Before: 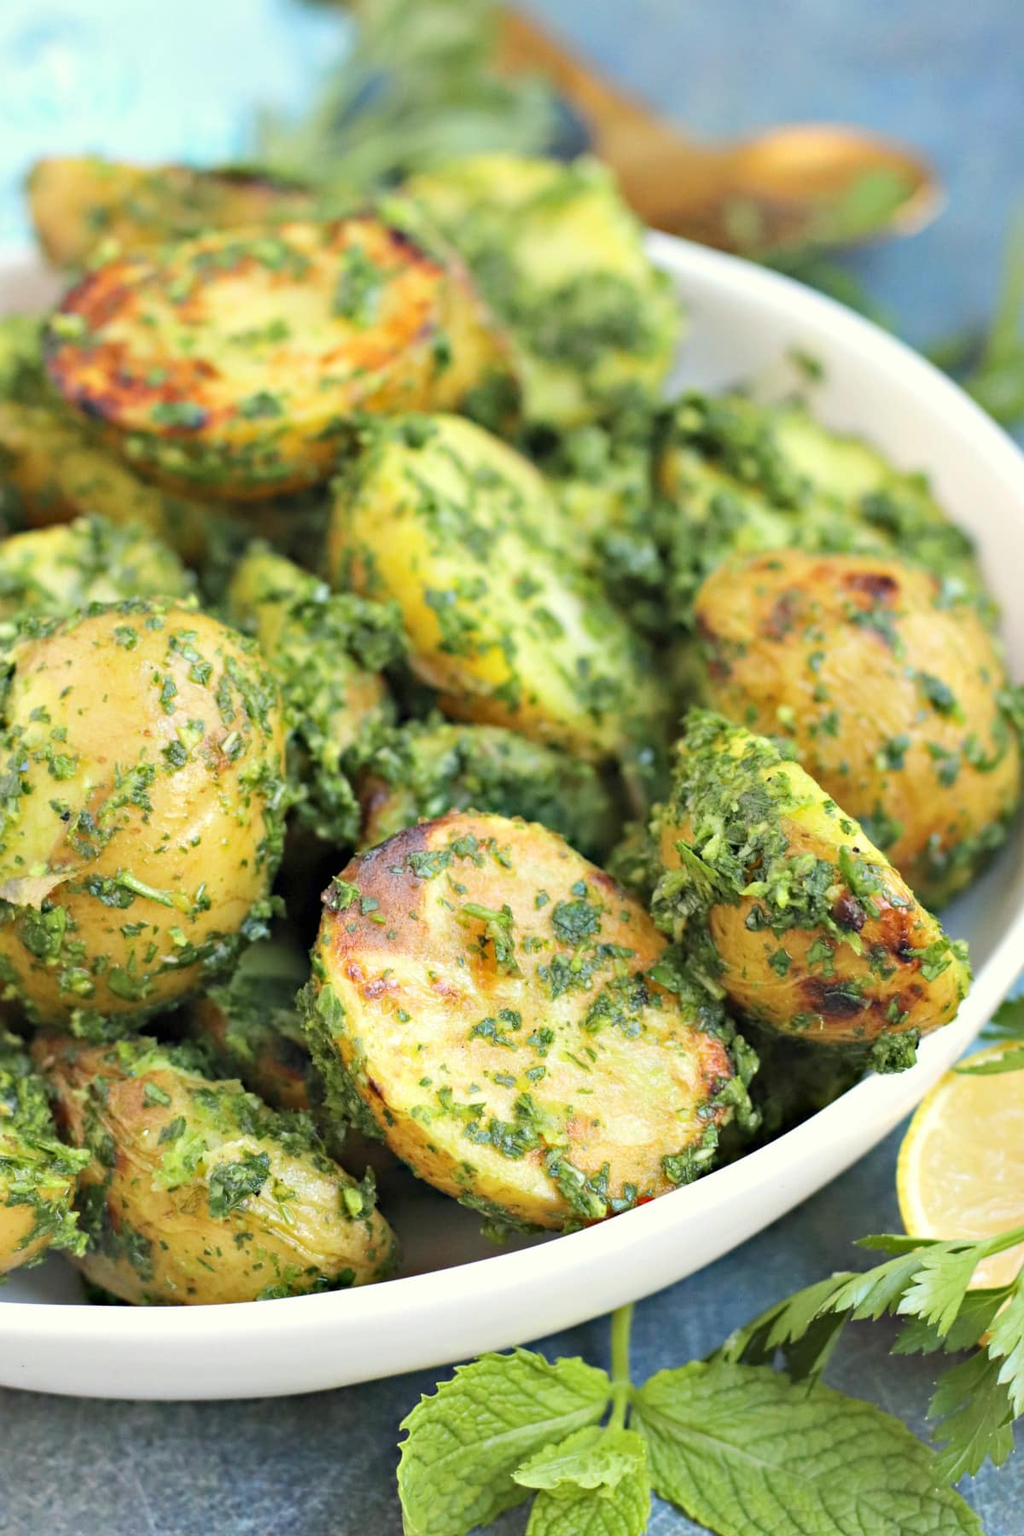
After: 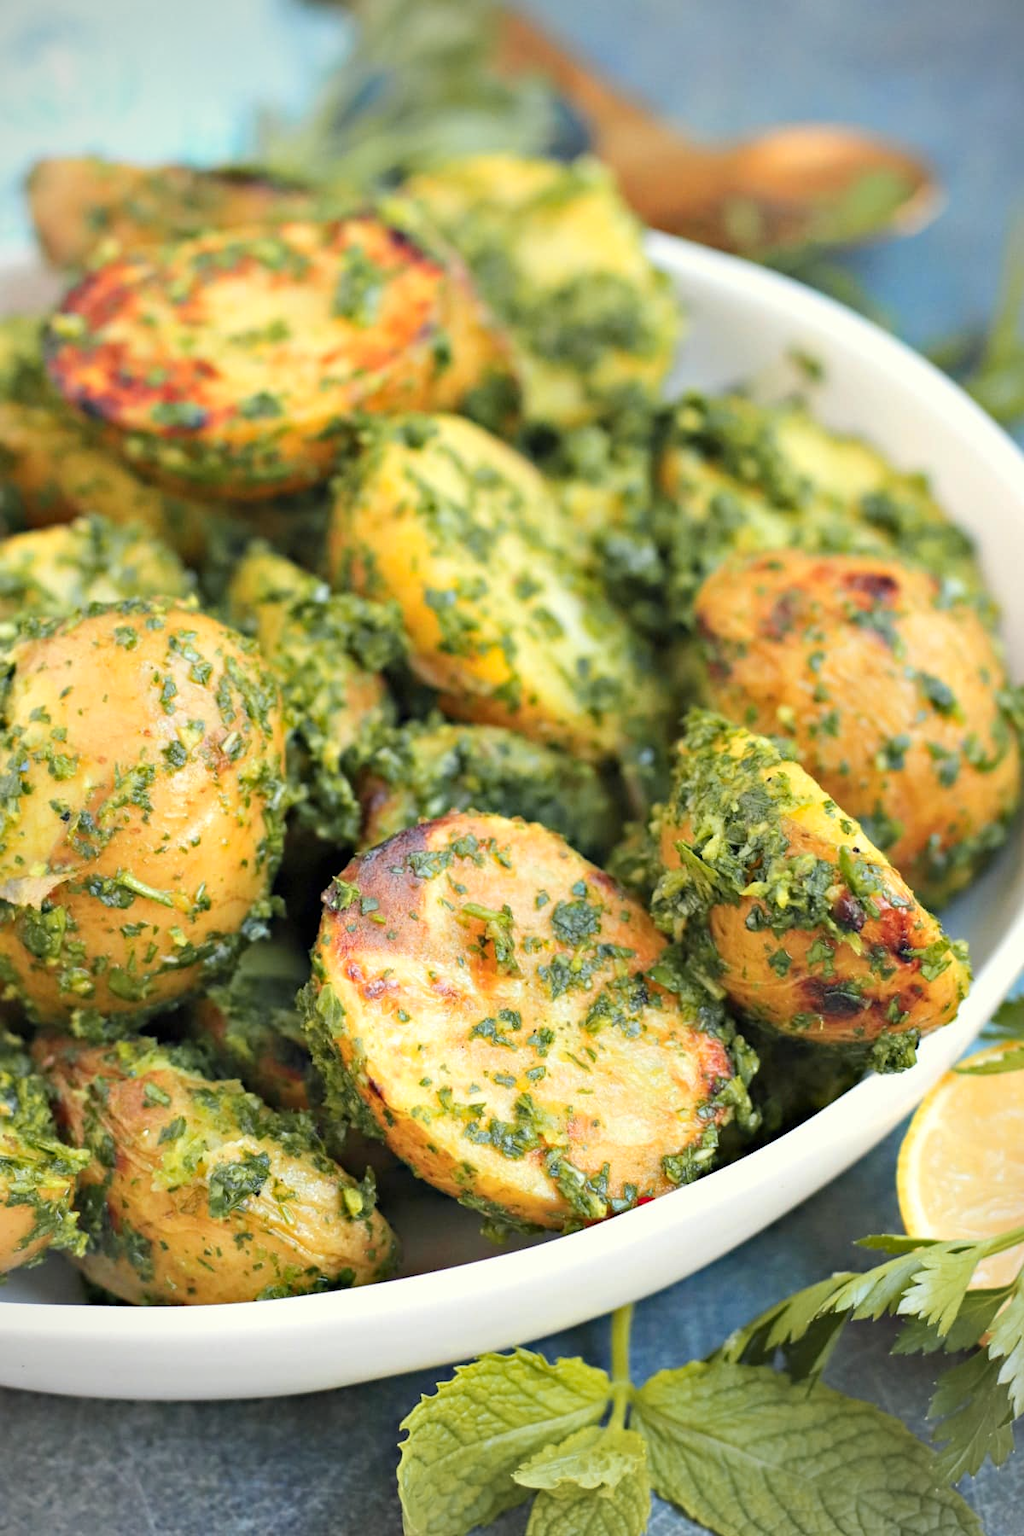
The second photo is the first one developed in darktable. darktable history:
color zones: curves: ch1 [(0.309, 0.524) (0.41, 0.329) (0.508, 0.509)]; ch2 [(0.25, 0.457) (0.75, 0.5)]
vignetting: unbound false
